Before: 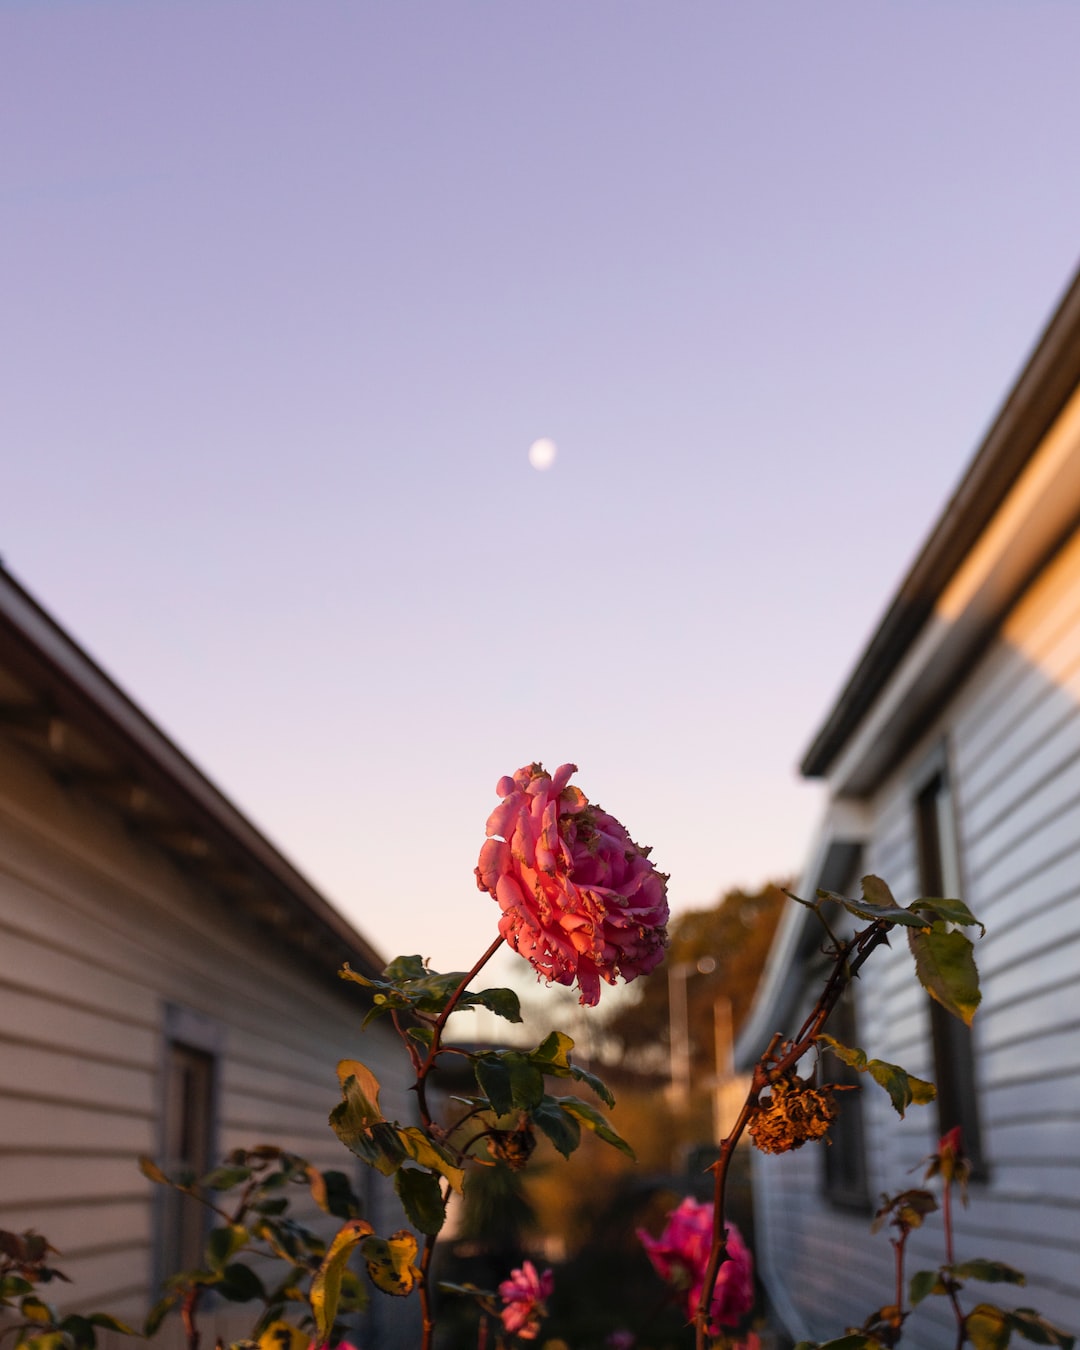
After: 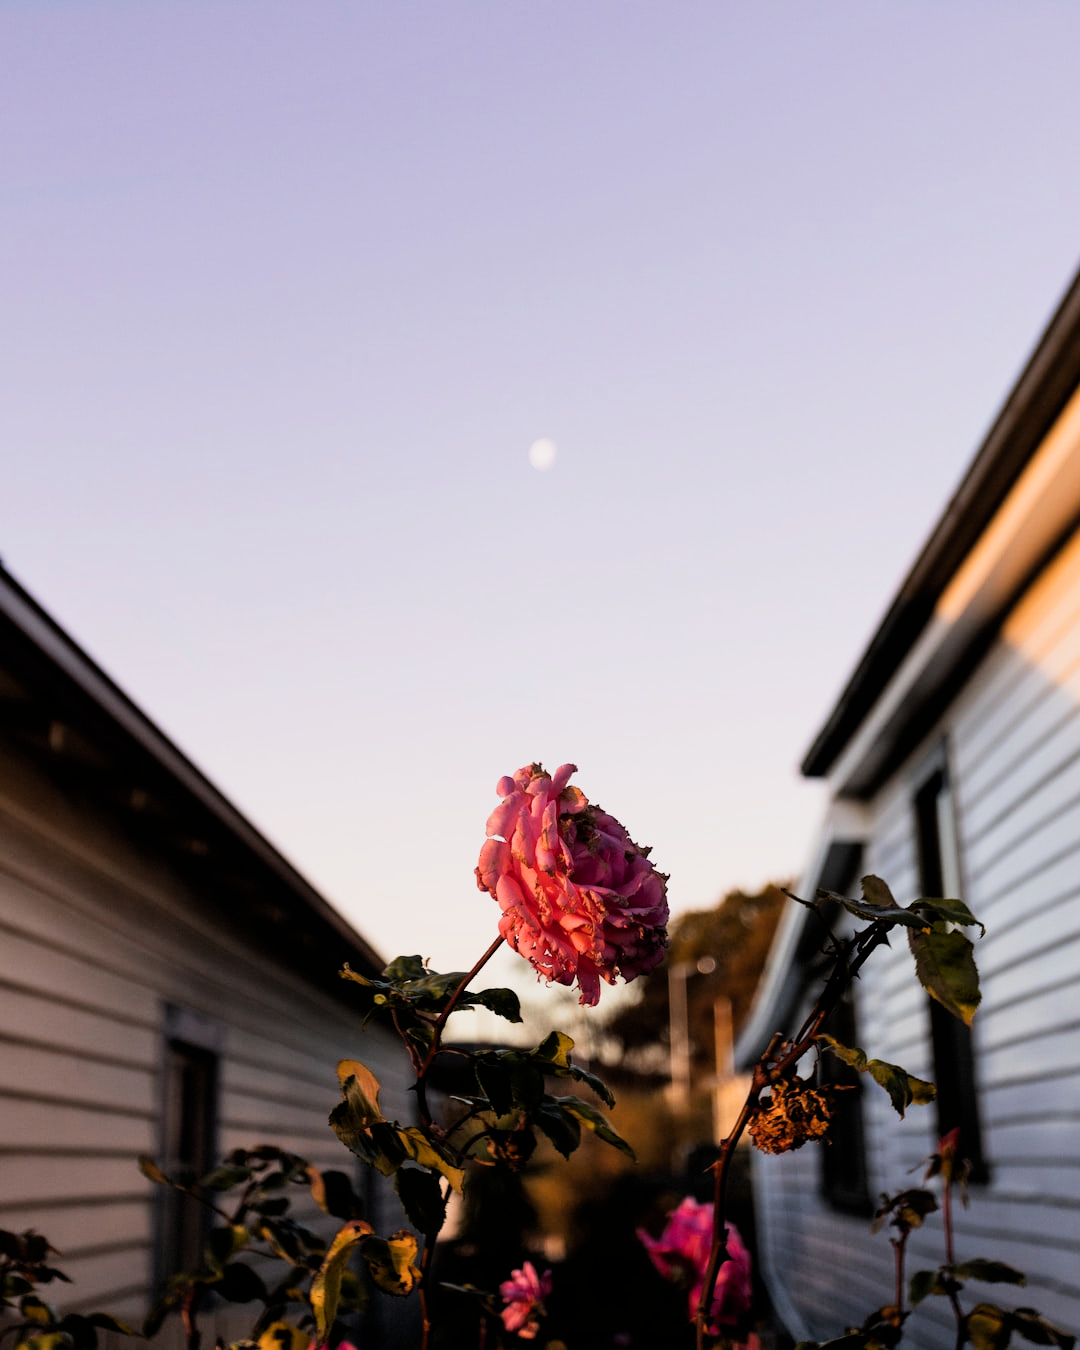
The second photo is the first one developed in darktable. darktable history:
tone equalizer: on, module defaults
filmic rgb: black relative exposure -5 EV, white relative exposure 3.5 EV, hardness 3.19, contrast 1.4, highlights saturation mix -50%
exposure: exposure 0.178 EV, compensate exposure bias true, compensate highlight preservation false
